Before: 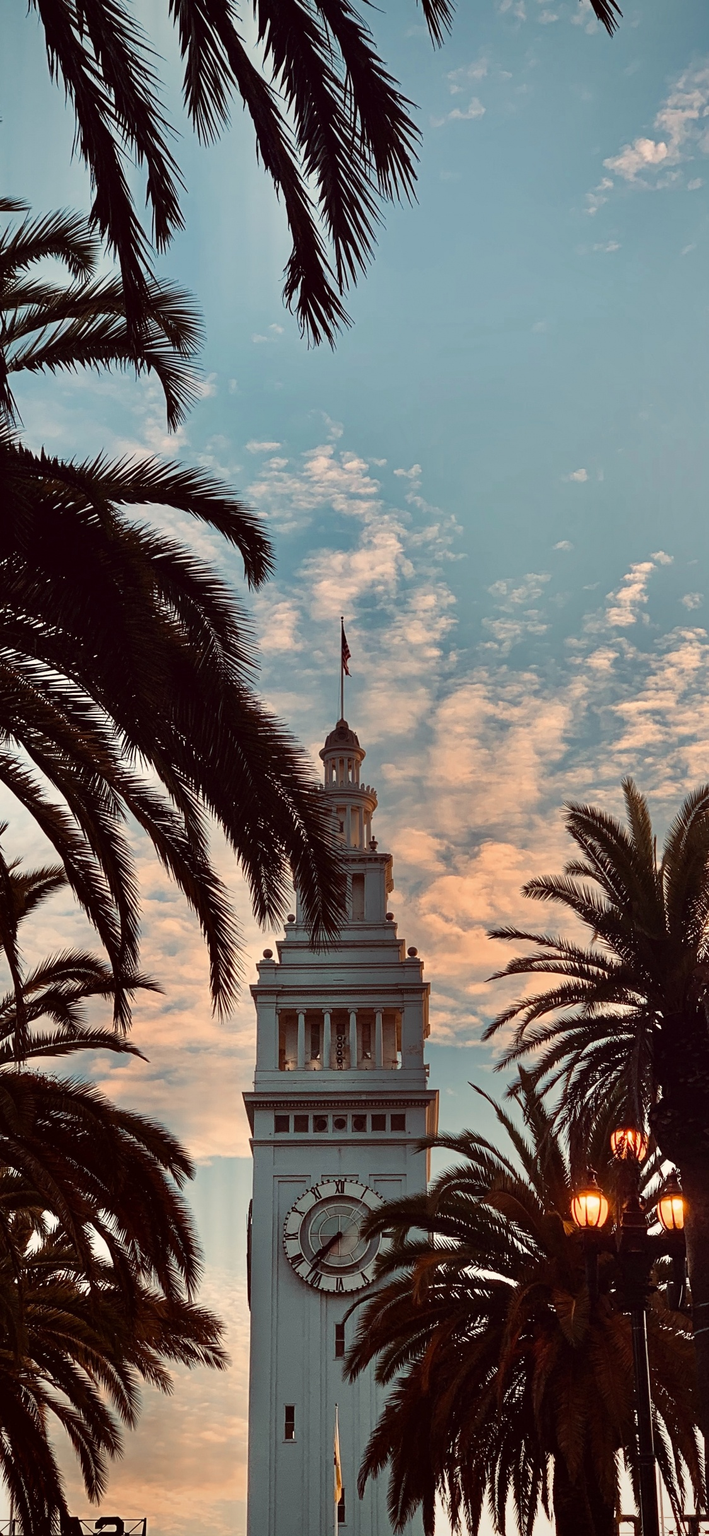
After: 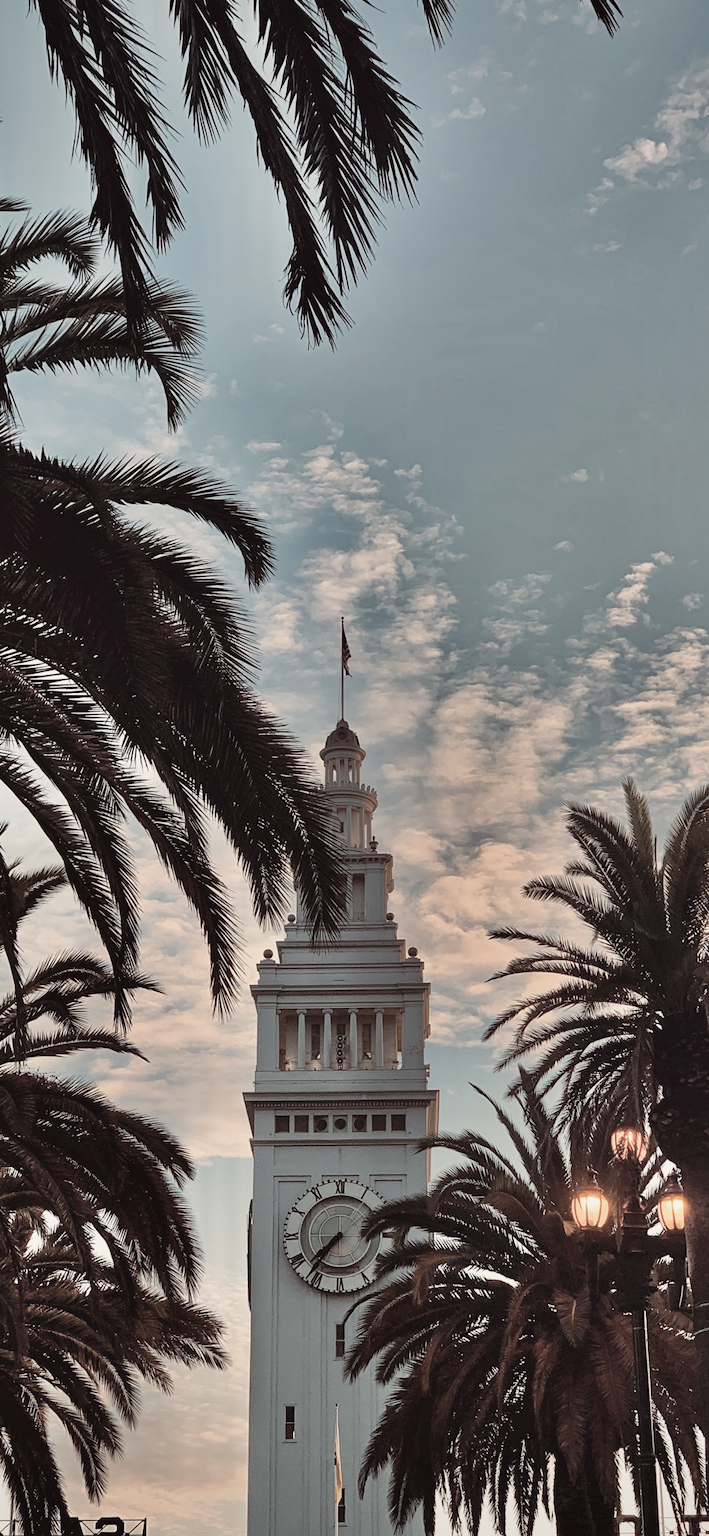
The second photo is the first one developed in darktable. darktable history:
shadows and highlights: white point adjustment -3.5, highlights -63.74, soften with gaussian
contrast brightness saturation: brightness 0.18, saturation -0.507
